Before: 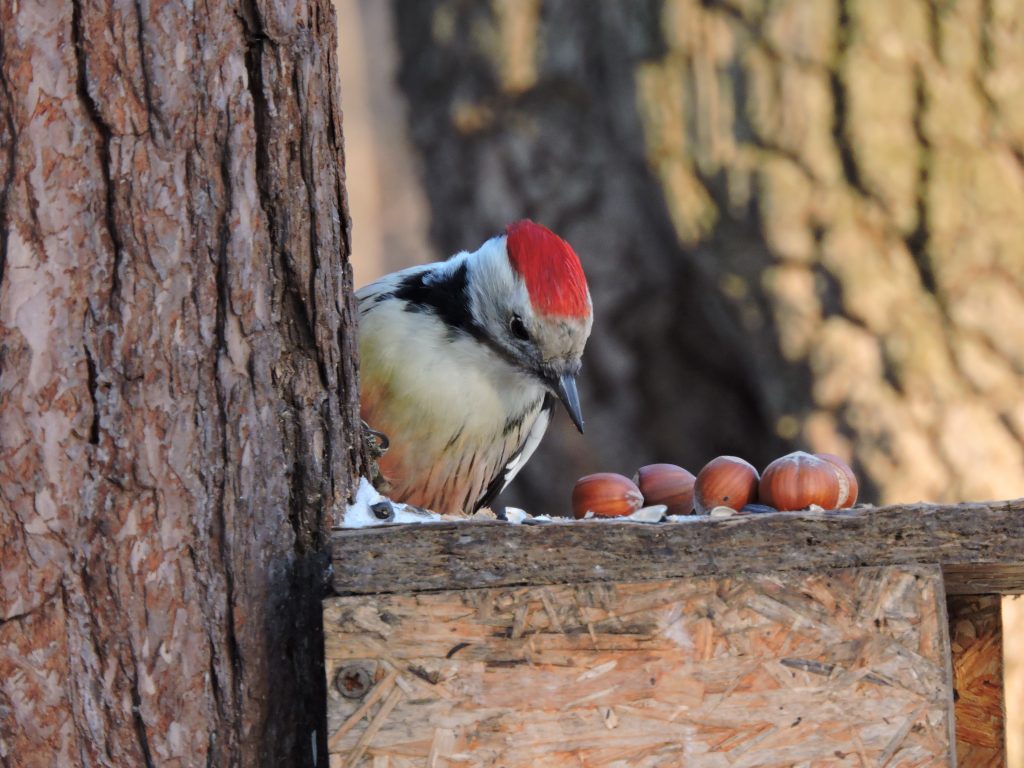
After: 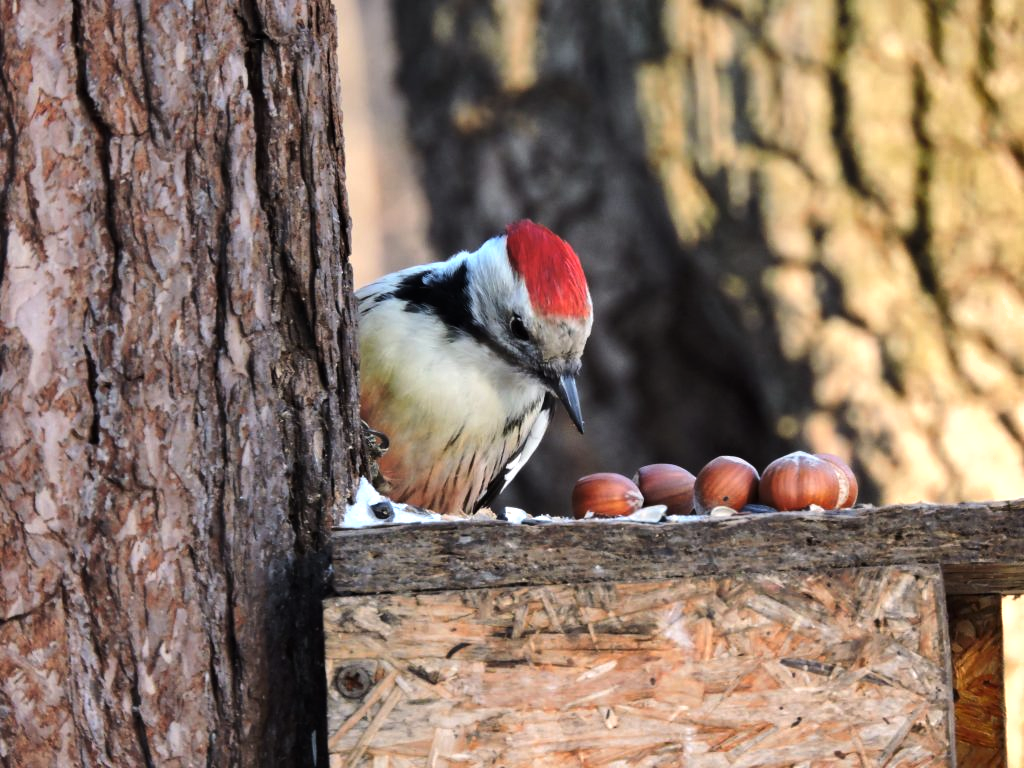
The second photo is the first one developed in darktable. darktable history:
tone equalizer: -8 EV -0.75 EV, -7 EV -0.7 EV, -6 EV -0.6 EV, -5 EV -0.4 EV, -3 EV 0.4 EV, -2 EV 0.6 EV, -1 EV 0.7 EV, +0 EV 0.75 EV, edges refinement/feathering 500, mask exposure compensation -1.57 EV, preserve details no
shadows and highlights: radius 118.69, shadows 42.21, highlights -61.56, soften with gaussian
